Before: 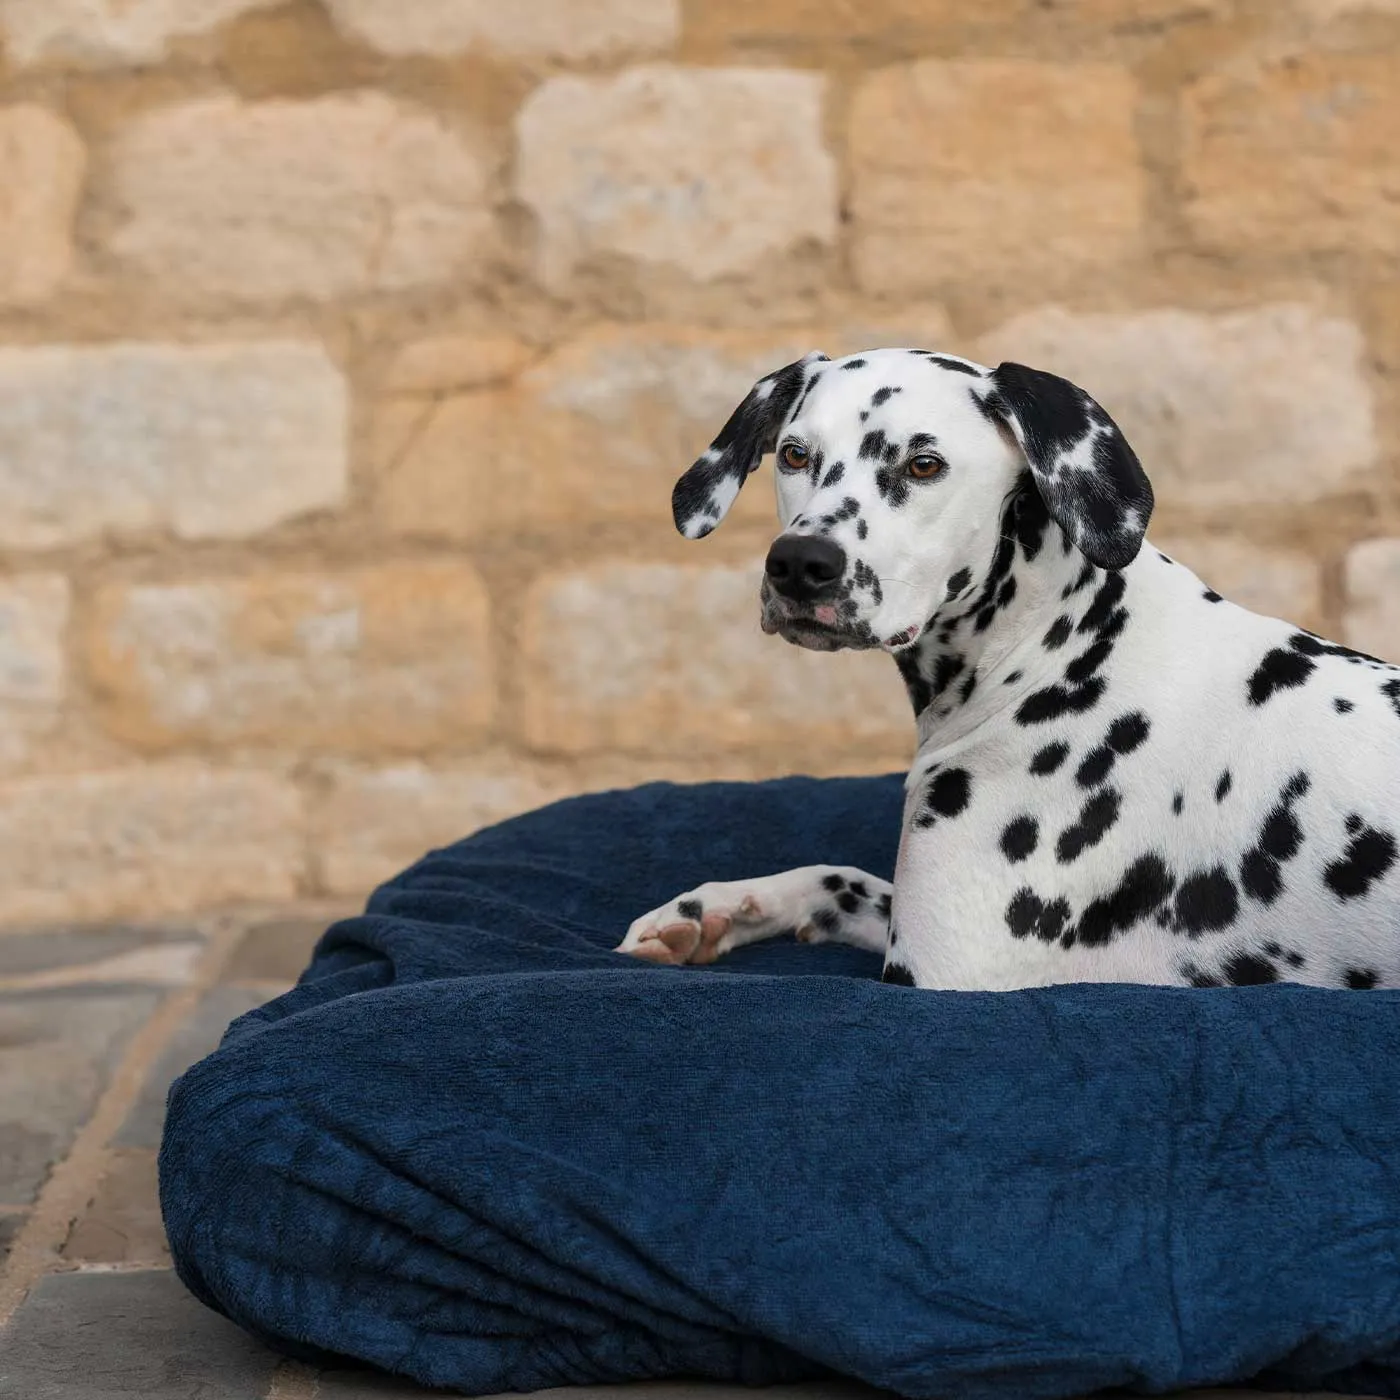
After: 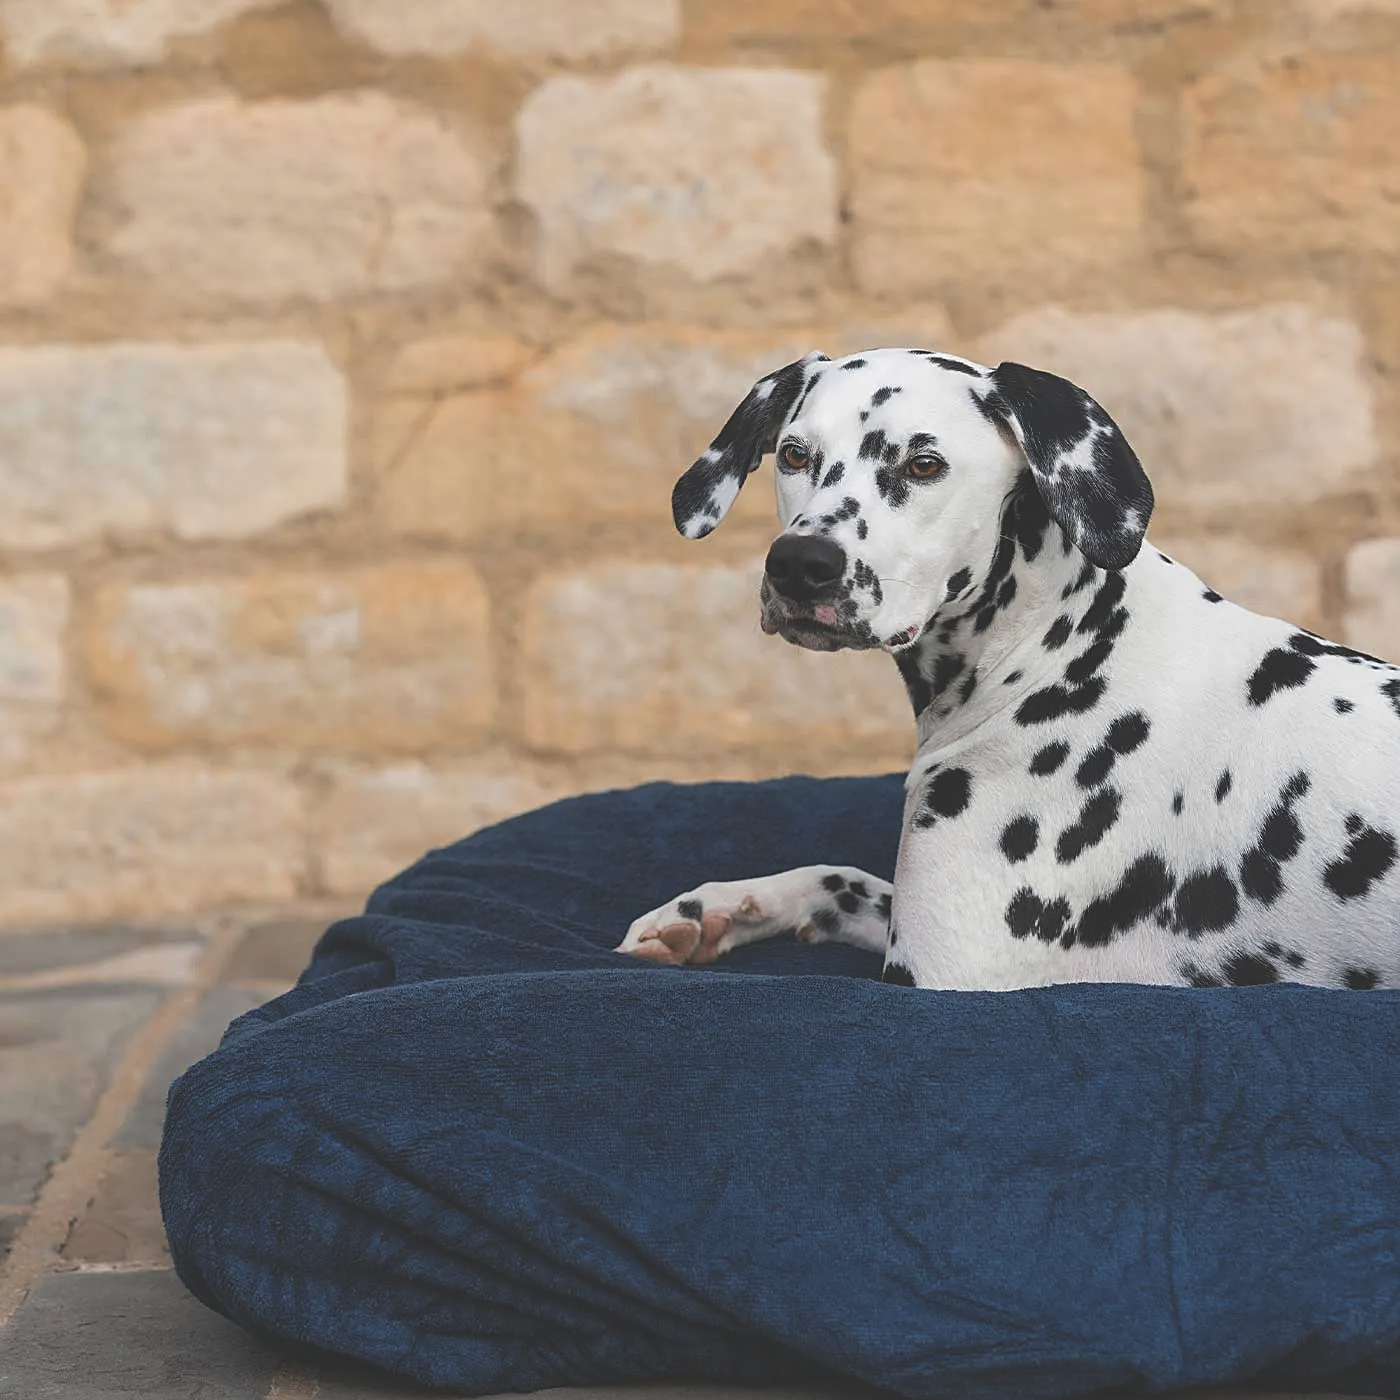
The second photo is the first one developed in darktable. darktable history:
exposure: black level correction -0.028, compensate highlight preservation false
tone equalizer: on, module defaults
sharpen: on, module defaults
